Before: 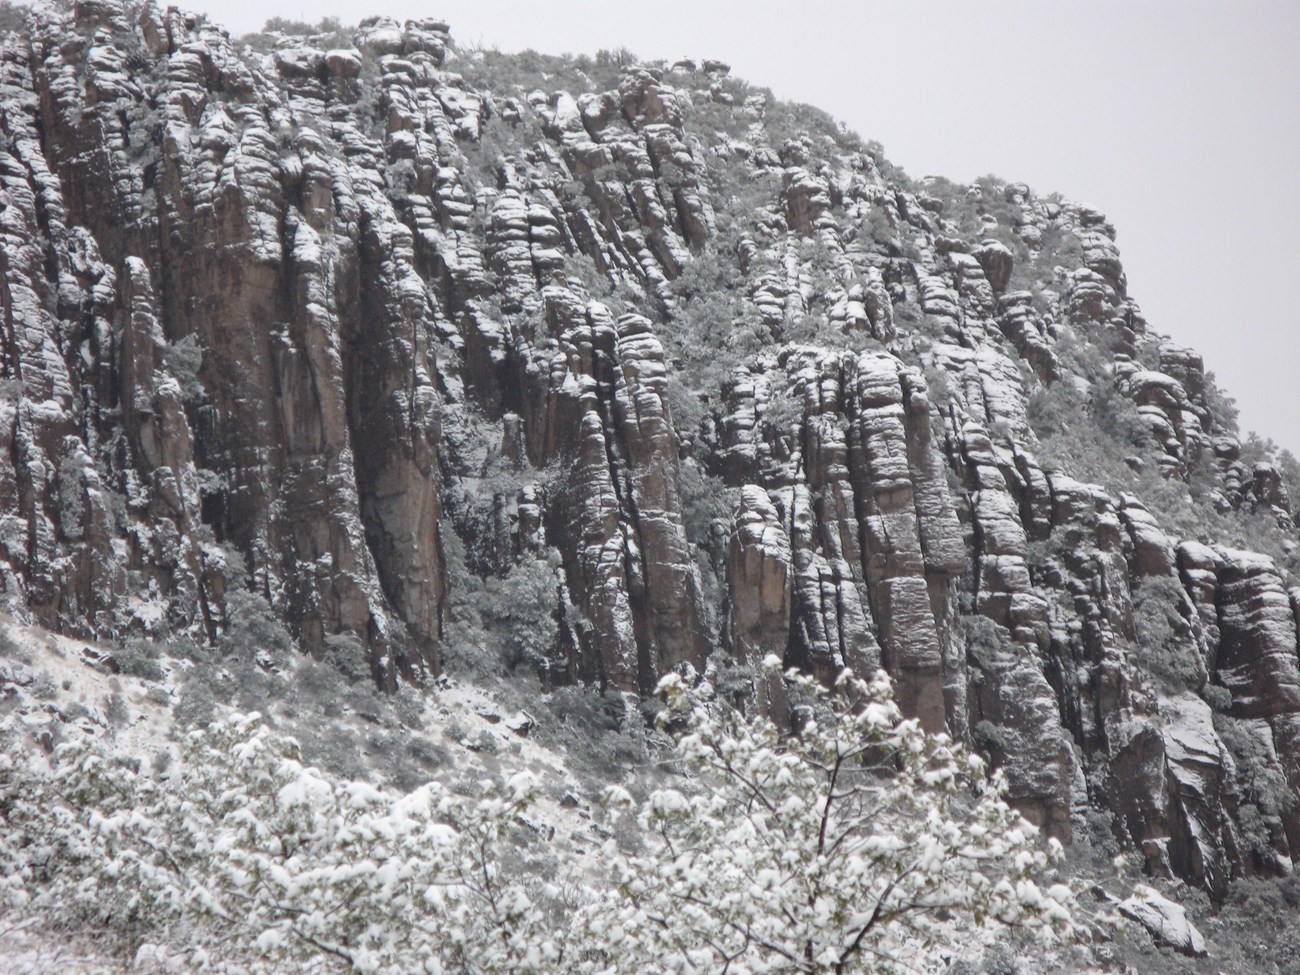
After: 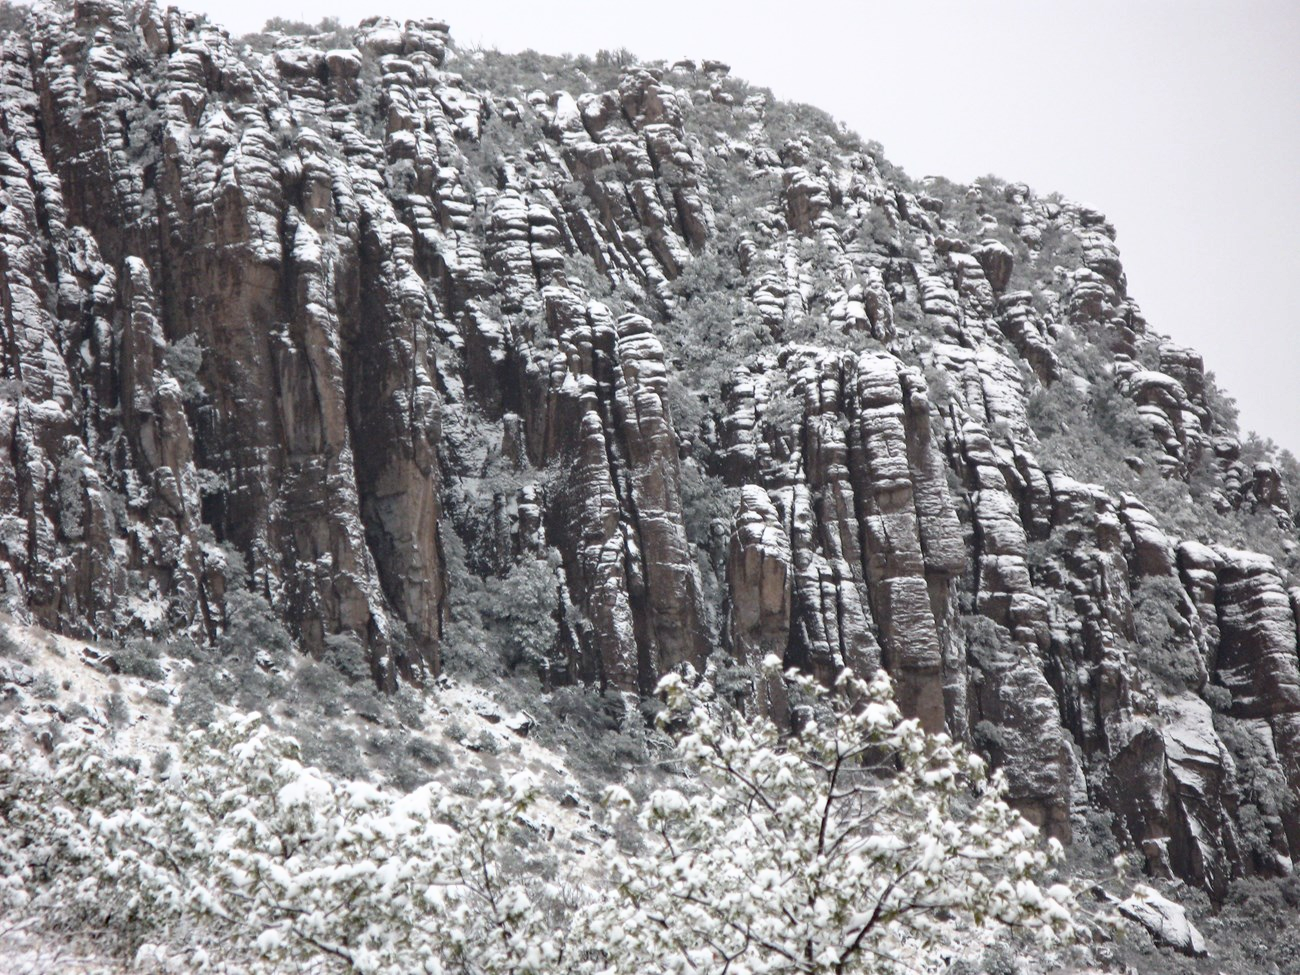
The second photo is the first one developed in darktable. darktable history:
haze removal: adaptive false
tone curve: curves: ch0 [(0, 0) (0.003, 0.002) (0.011, 0.01) (0.025, 0.022) (0.044, 0.039) (0.069, 0.061) (0.1, 0.088) (0.136, 0.126) (0.177, 0.167) (0.224, 0.211) (0.277, 0.27) (0.335, 0.335) (0.399, 0.407) (0.468, 0.485) (0.543, 0.569) (0.623, 0.659) (0.709, 0.756) (0.801, 0.851) (0.898, 0.961) (1, 1)], color space Lab, independent channels, preserve colors none
tone equalizer: on, module defaults
